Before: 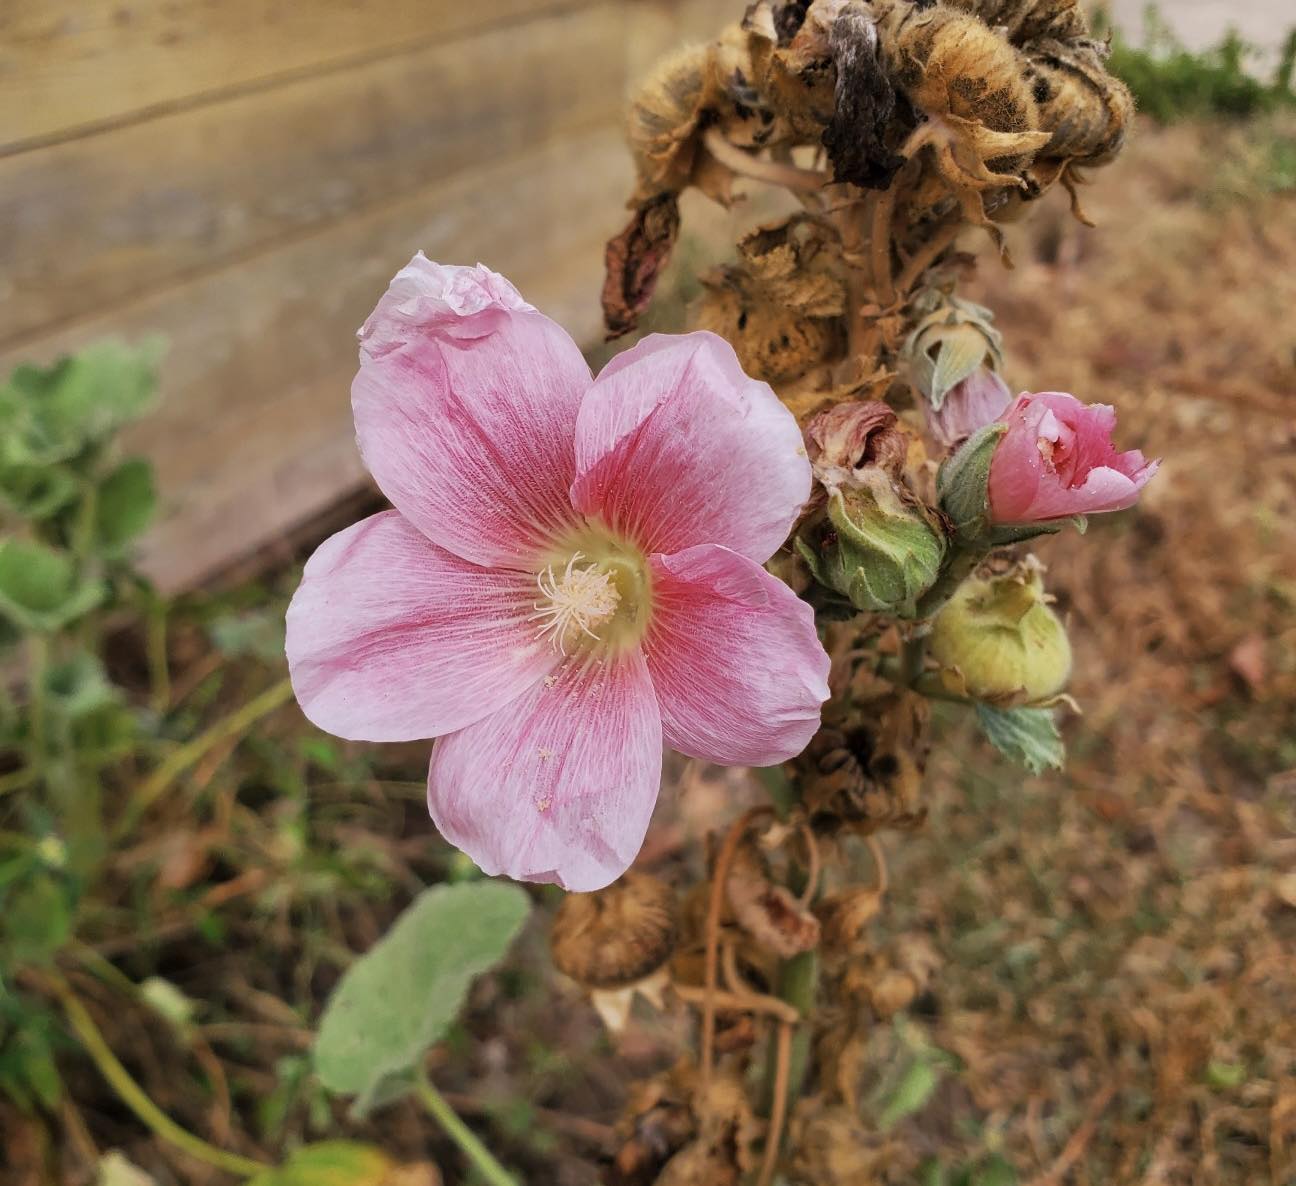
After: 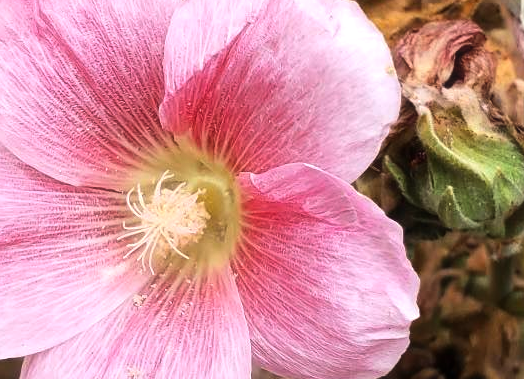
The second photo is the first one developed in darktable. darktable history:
crop: left 31.751%, top 32.172%, right 27.8%, bottom 35.83%
haze removal: strength -0.1, adaptive false
tone equalizer: -8 EV -0.75 EV, -7 EV -0.7 EV, -6 EV -0.6 EV, -5 EV -0.4 EV, -3 EV 0.4 EV, -2 EV 0.6 EV, -1 EV 0.7 EV, +0 EV 0.75 EV, edges refinement/feathering 500, mask exposure compensation -1.57 EV, preserve details no
